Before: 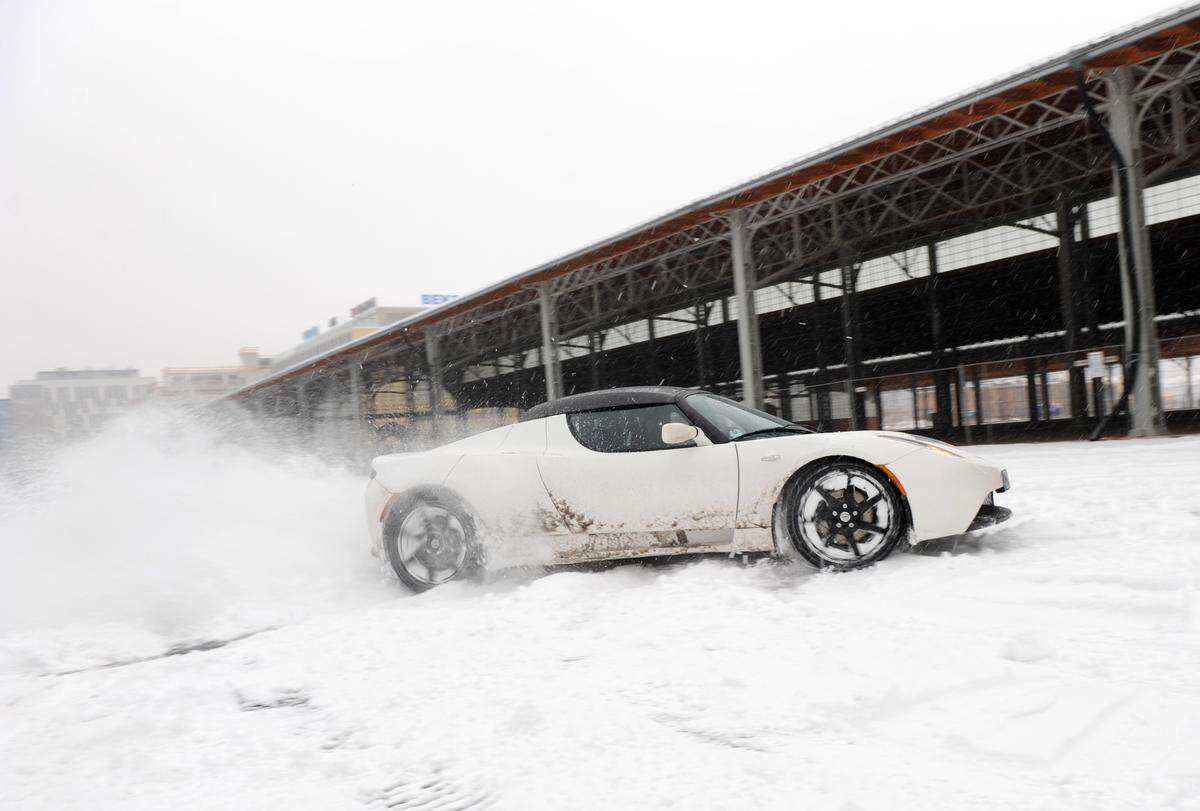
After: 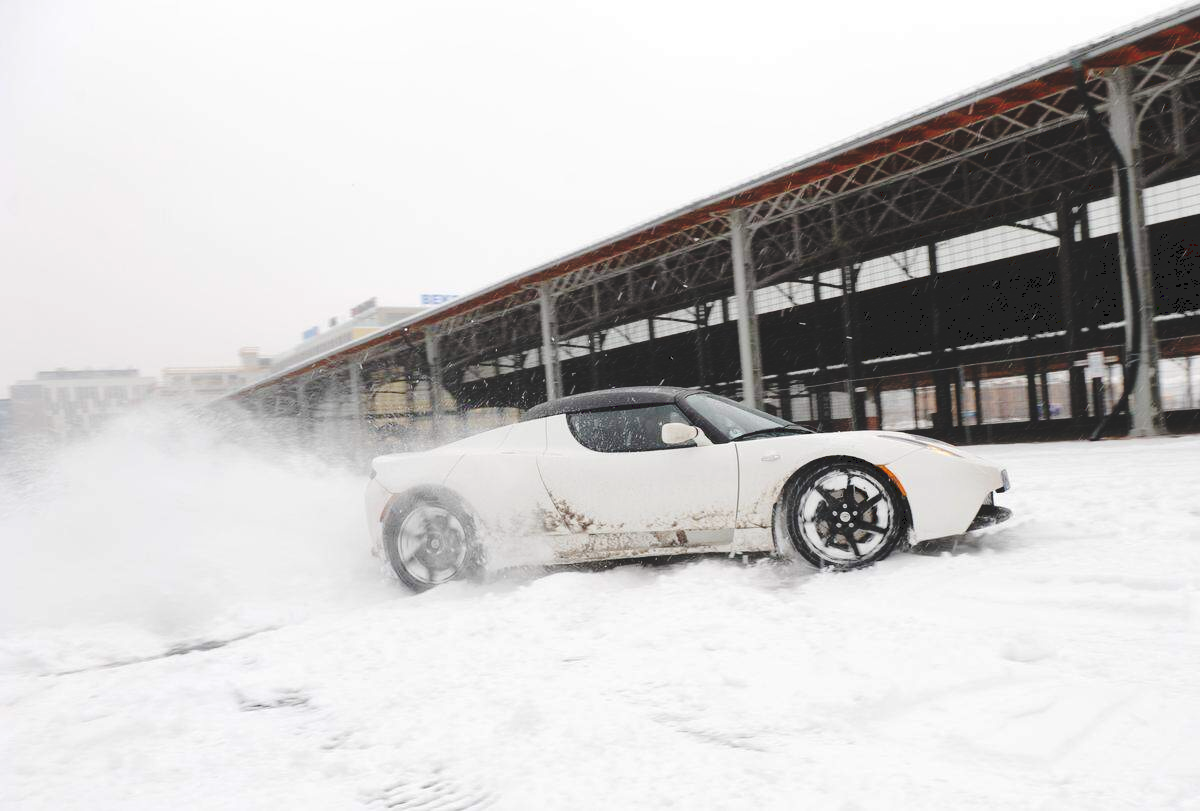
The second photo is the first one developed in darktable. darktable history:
tone curve: curves: ch0 [(0, 0) (0.003, 0.139) (0.011, 0.14) (0.025, 0.138) (0.044, 0.14) (0.069, 0.149) (0.1, 0.161) (0.136, 0.179) (0.177, 0.203) (0.224, 0.245) (0.277, 0.302) (0.335, 0.382) (0.399, 0.461) (0.468, 0.546) (0.543, 0.614) (0.623, 0.687) (0.709, 0.758) (0.801, 0.84) (0.898, 0.912) (1, 1)], preserve colors none
